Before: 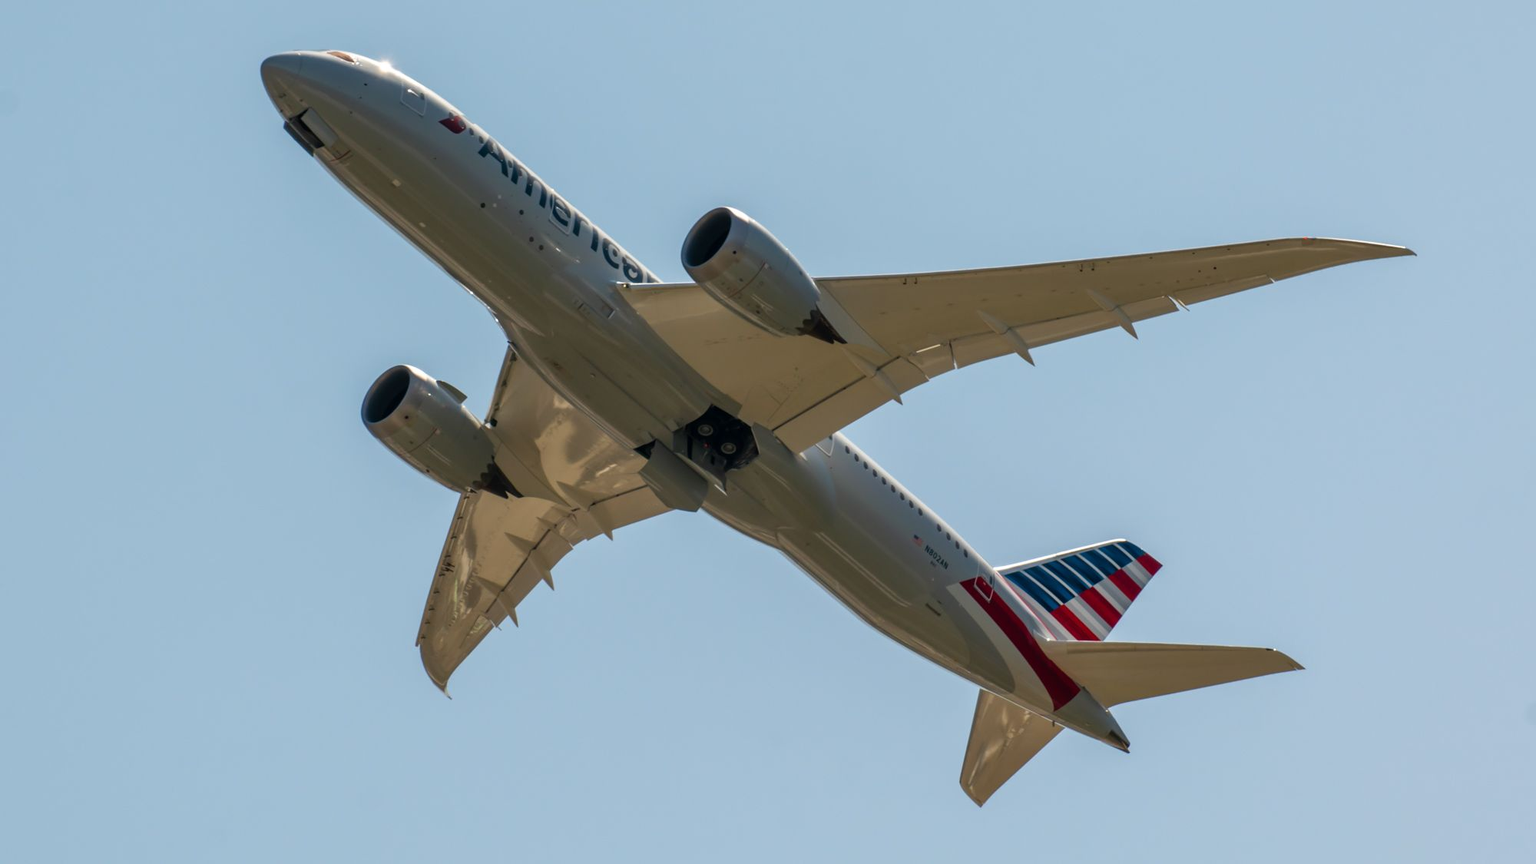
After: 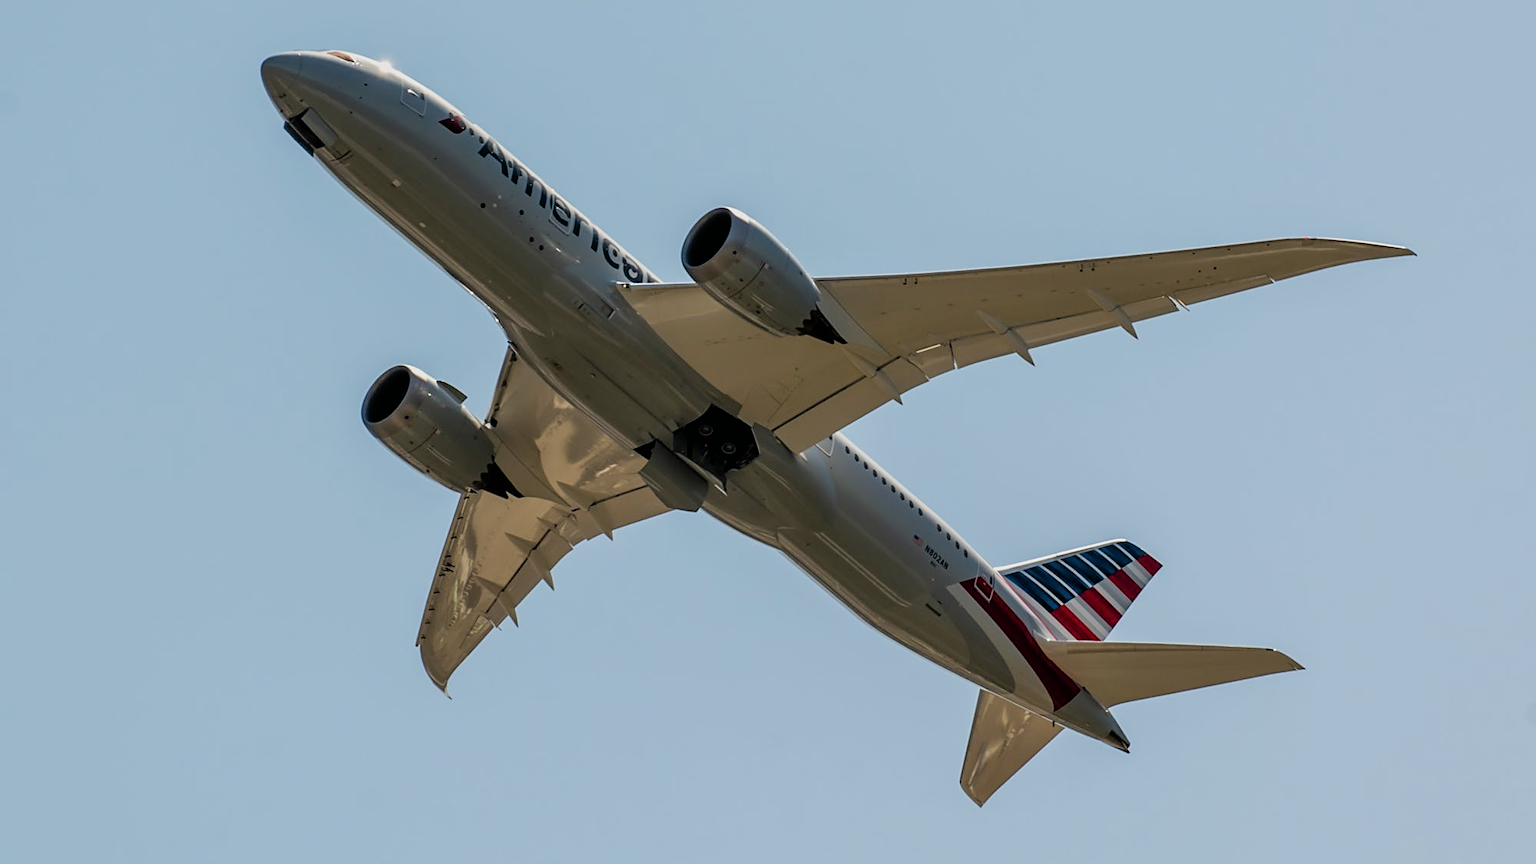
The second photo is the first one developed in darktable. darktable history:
filmic rgb: black relative exposure -8.01 EV, white relative exposure 4.06 EV, threshold 5.96 EV, hardness 4.13, latitude 49.57%, contrast 1.101, enable highlight reconstruction true
sharpen: on, module defaults
